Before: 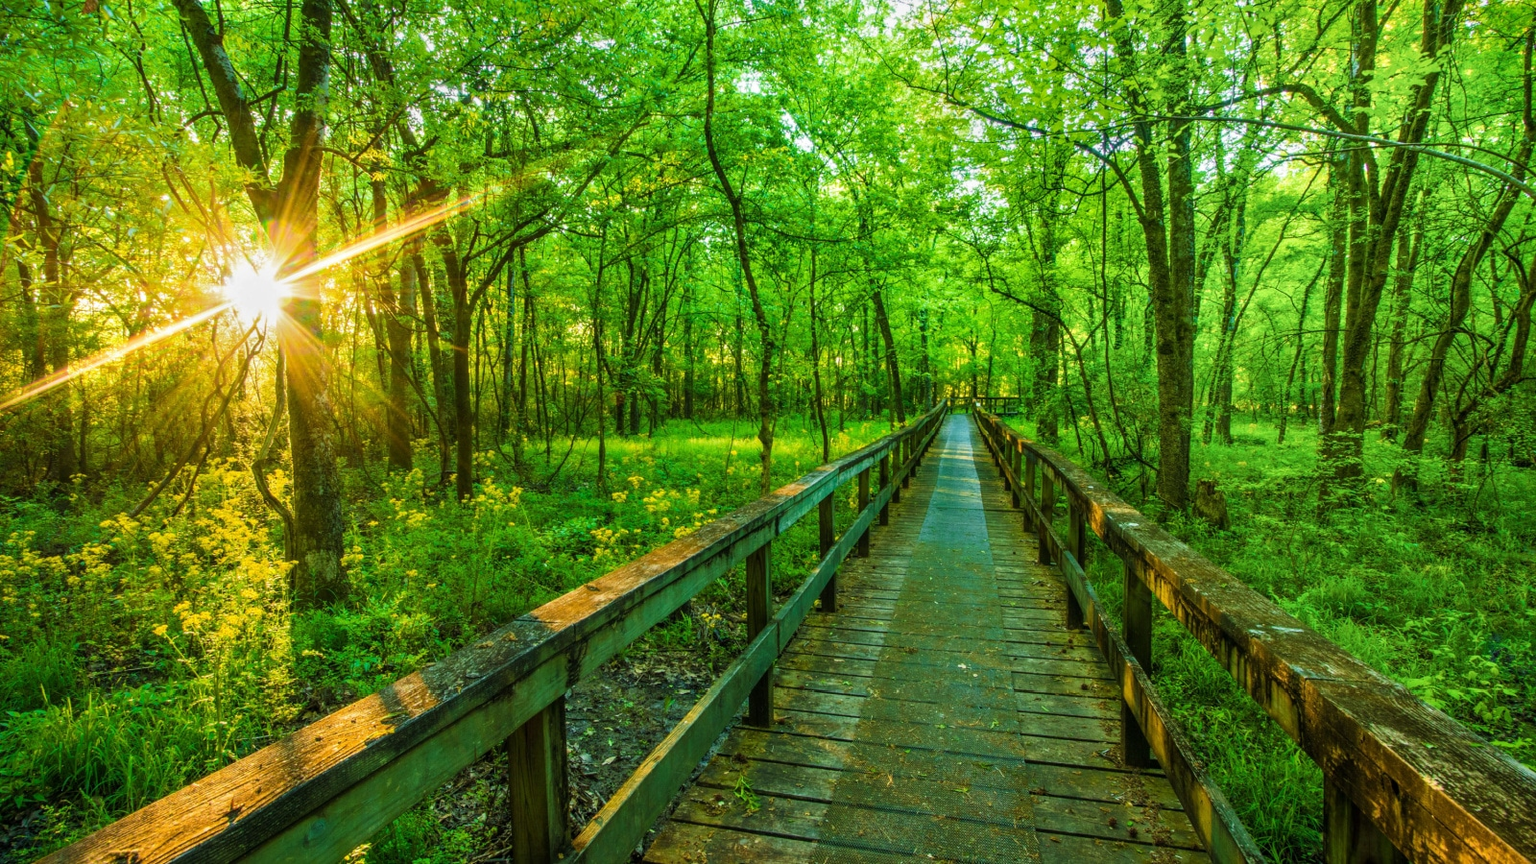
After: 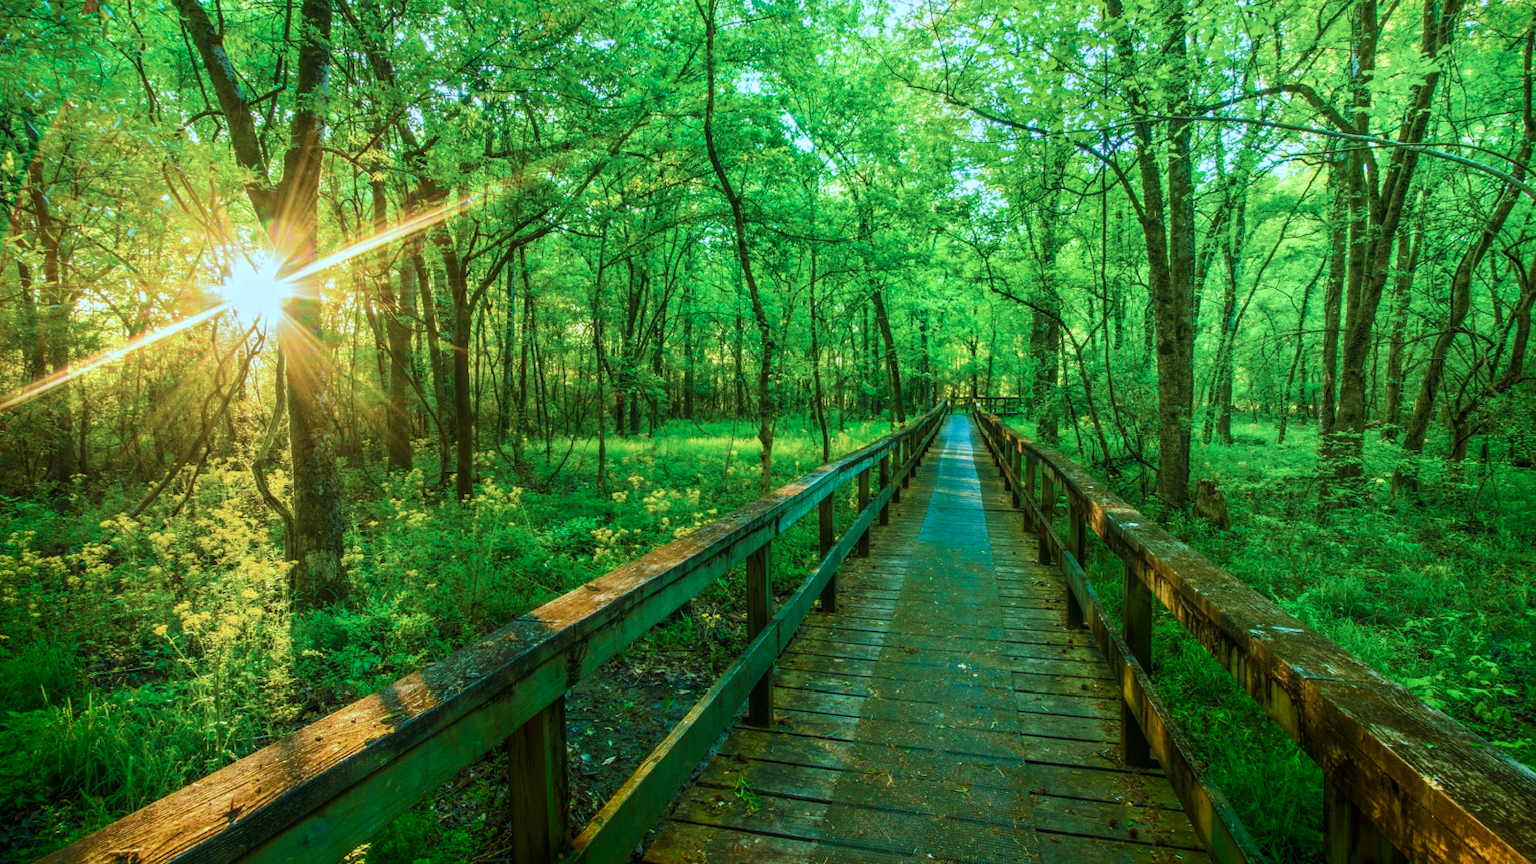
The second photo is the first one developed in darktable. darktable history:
shadows and highlights: shadows -69.64, highlights 35.04, soften with gaussian
color correction: highlights a* -9.12, highlights b* -22.74
